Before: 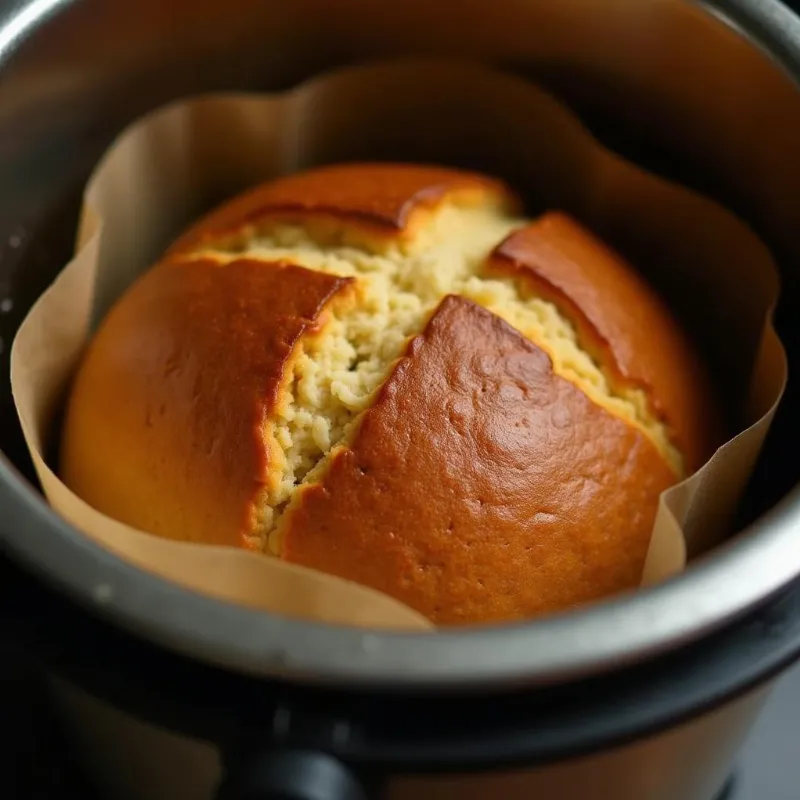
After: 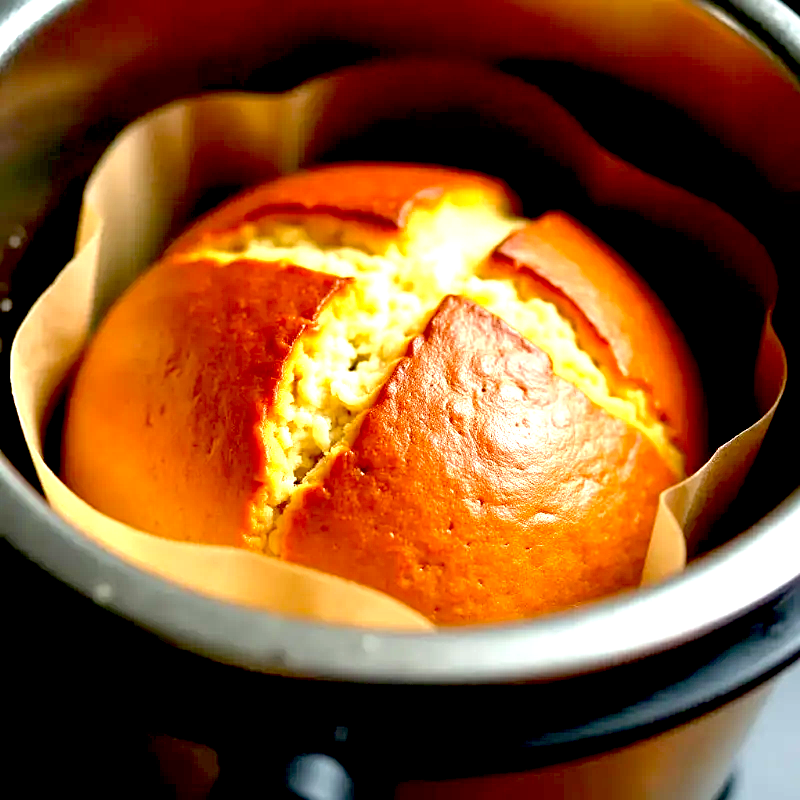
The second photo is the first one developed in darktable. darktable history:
exposure: black level correction 0.016, exposure 1.77 EV, compensate highlight preservation false
sharpen: radius 2.478, amount 0.341
tone equalizer: edges refinement/feathering 500, mask exposure compensation -1.57 EV, preserve details no
